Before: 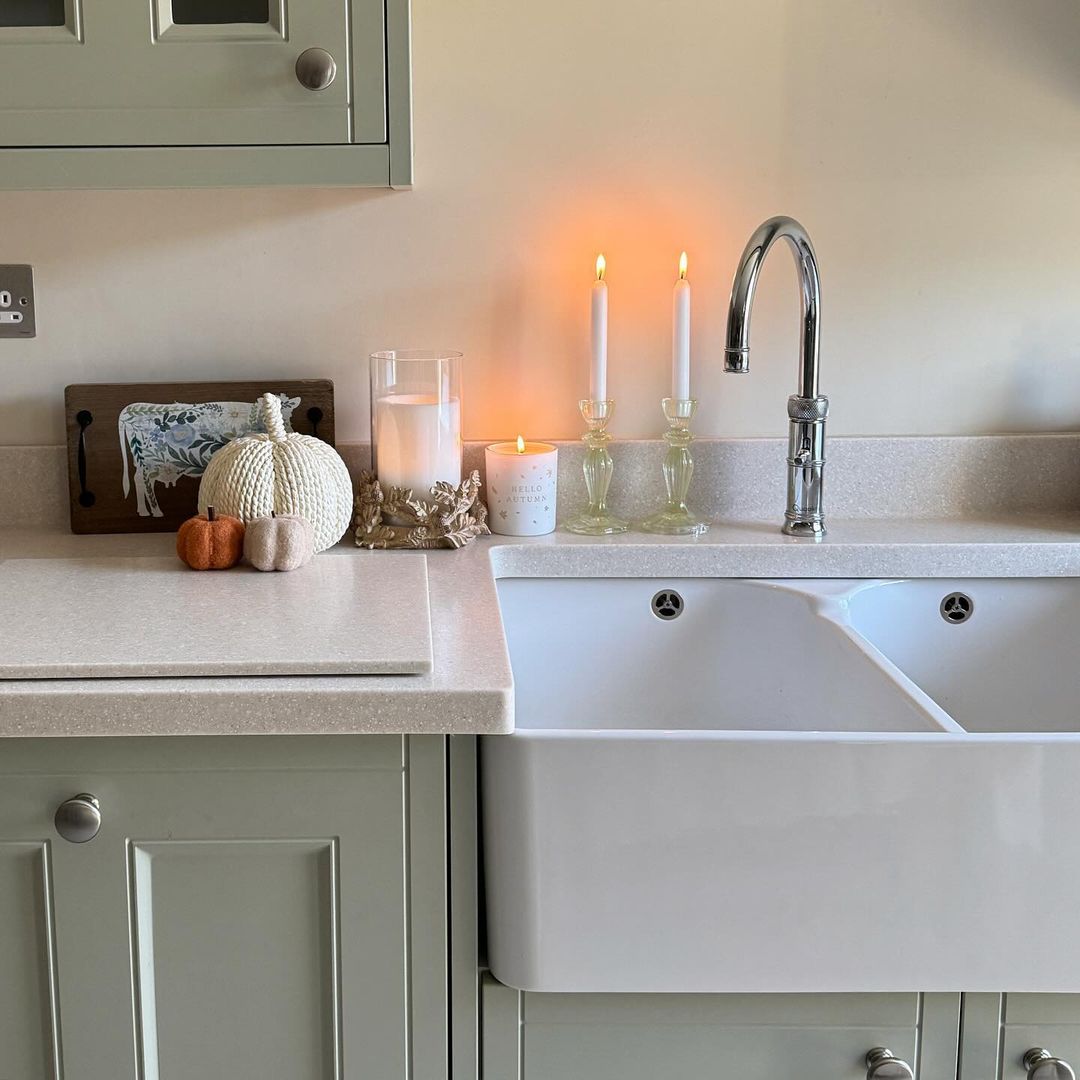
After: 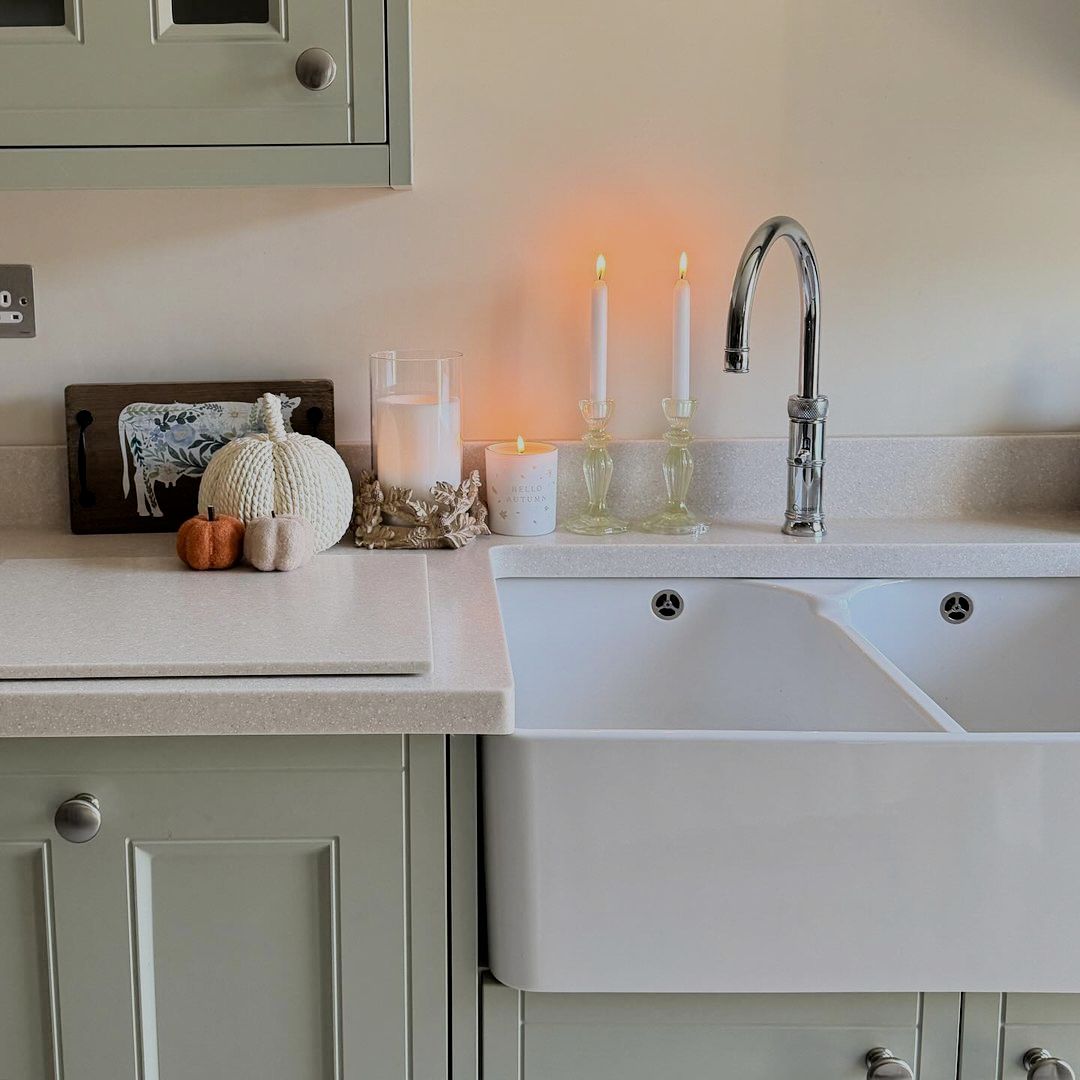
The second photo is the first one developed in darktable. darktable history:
filmic rgb: black relative exposure -7.1 EV, white relative exposure 5.36 EV, hardness 3.02
